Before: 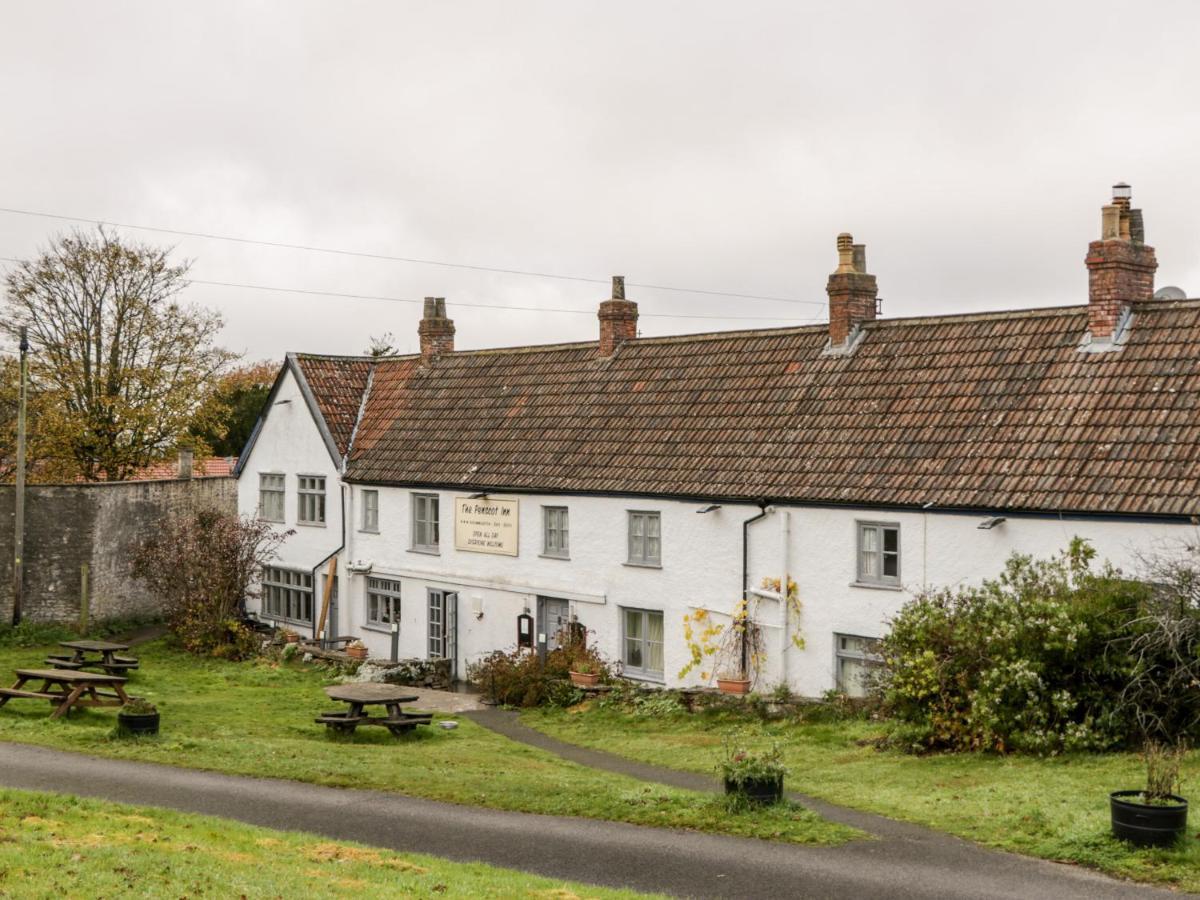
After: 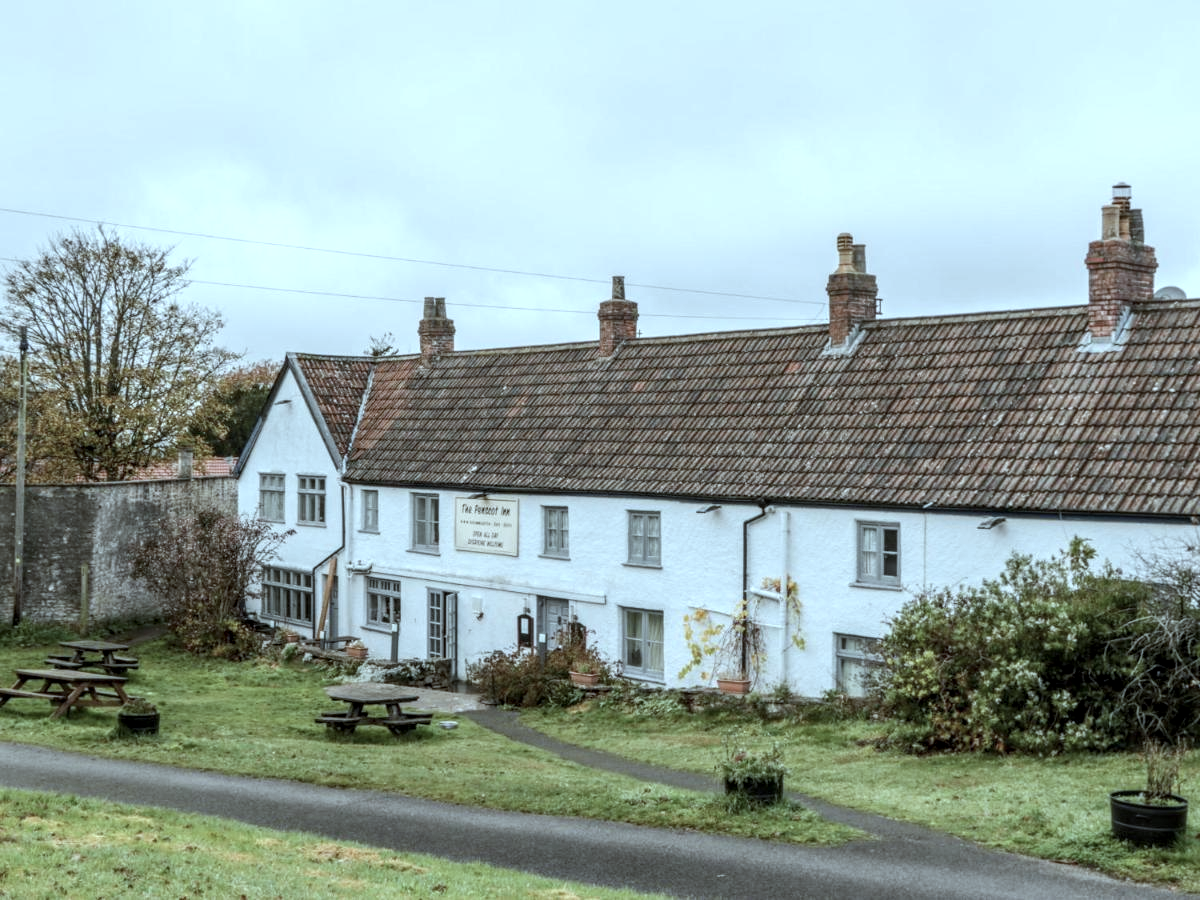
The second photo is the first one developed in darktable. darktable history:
exposure: exposure 0.15 EV, compensate highlight preservation false
color correction: highlights a* -12.64, highlights b* -18.1, saturation 0.7
white balance: red 0.974, blue 1.044
local contrast: on, module defaults
